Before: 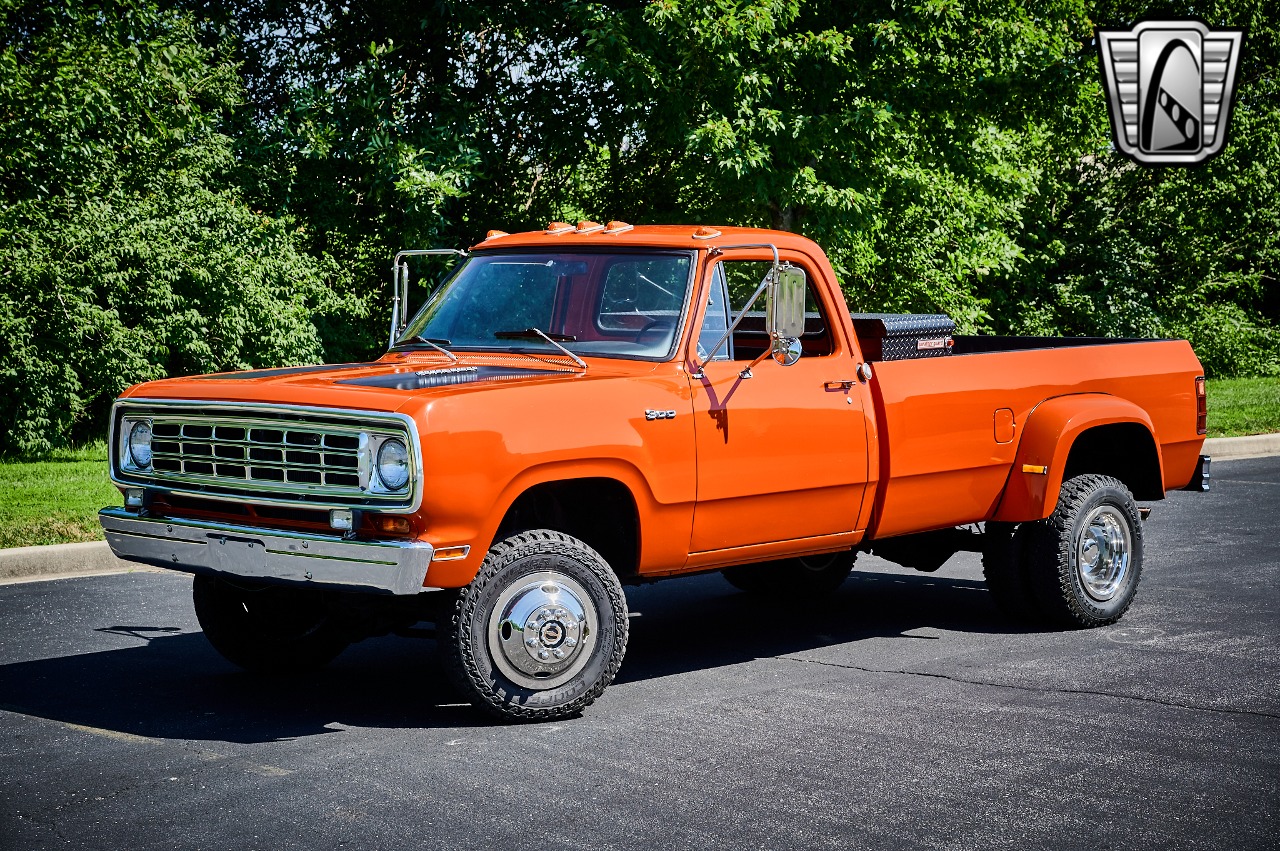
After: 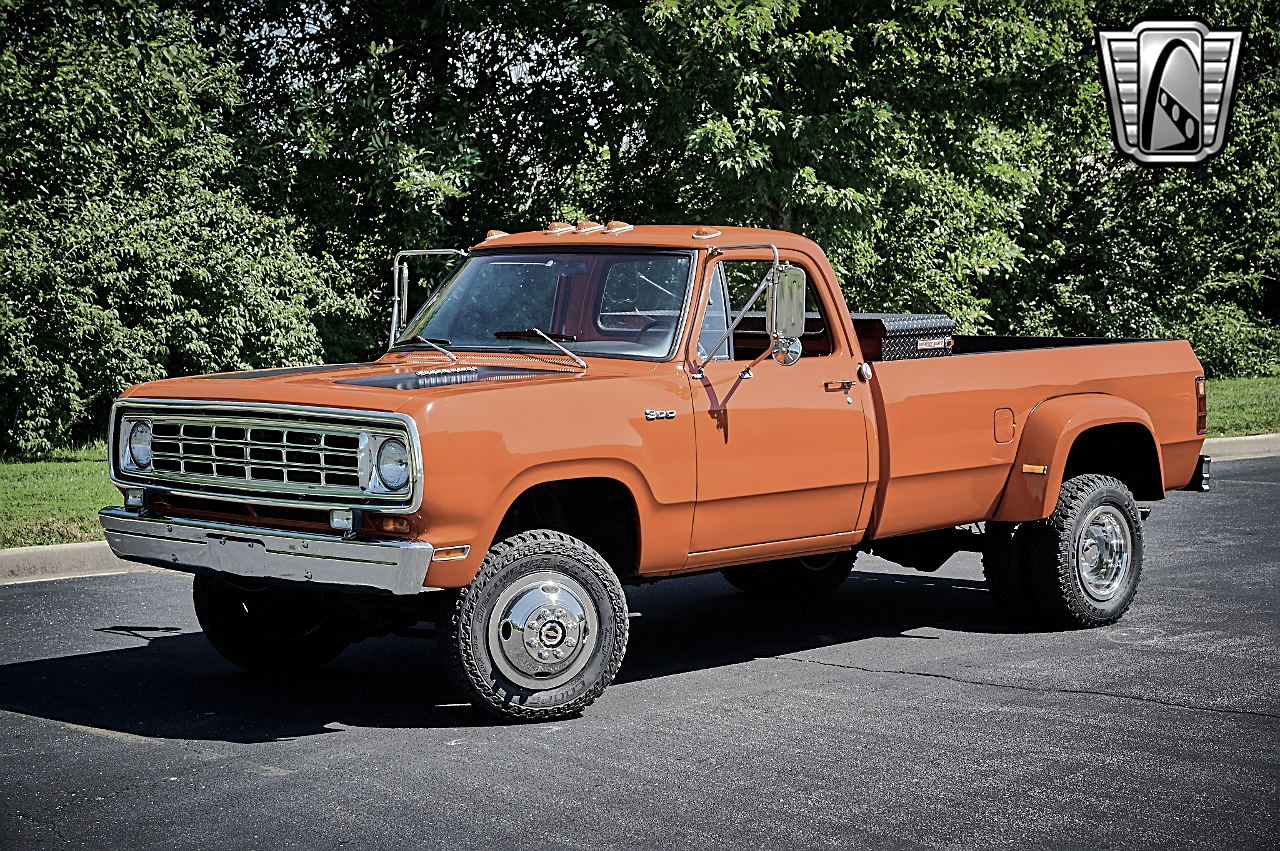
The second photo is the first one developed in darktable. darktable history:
sharpen: on, module defaults
exposure: exposure 0.15 EV, compensate highlight preservation false
color correction: saturation 0.57
shadows and highlights: shadows 25, highlights -70
